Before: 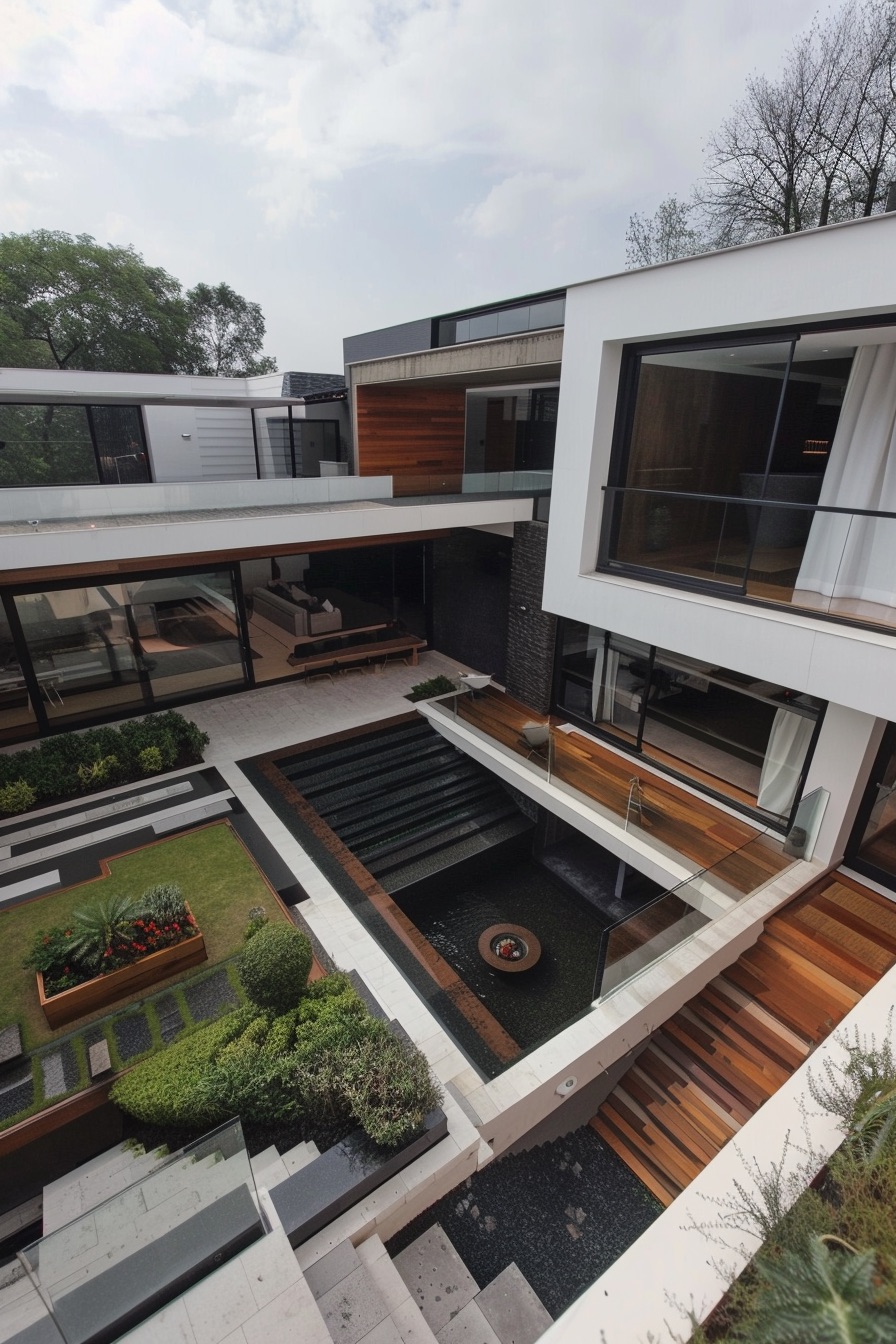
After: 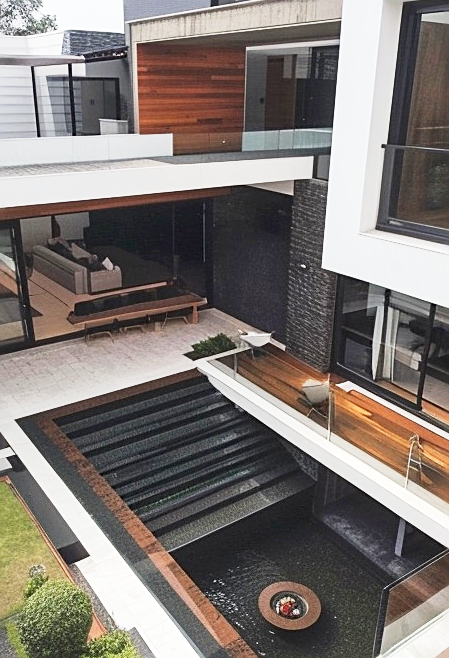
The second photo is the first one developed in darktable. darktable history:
tone equalizer: on, module defaults
exposure: exposure 1.134 EV, compensate highlight preservation false
crop: left 24.636%, top 25.46%, right 25.192%, bottom 25.55%
base curve: curves: ch0 [(0, 0) (0.088, 0.125) (0.176, 0.251) (0.354, 0.501) (0.613, 0.749) (1, 0.877)], preserve colors none
sharpen: on, module defaults
